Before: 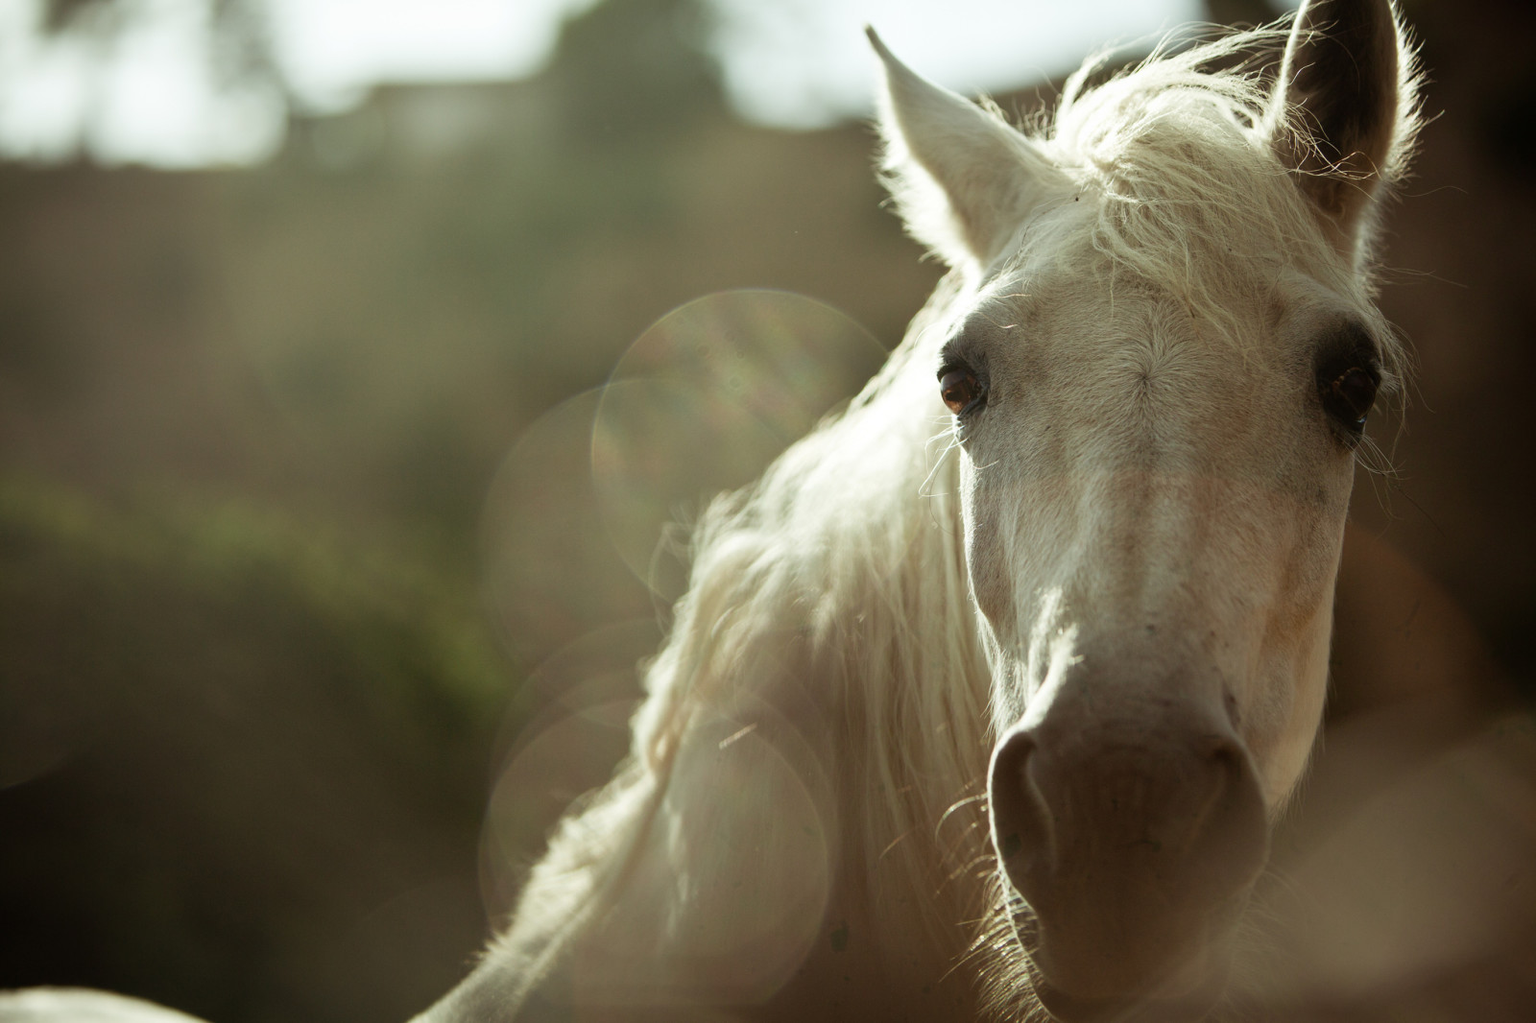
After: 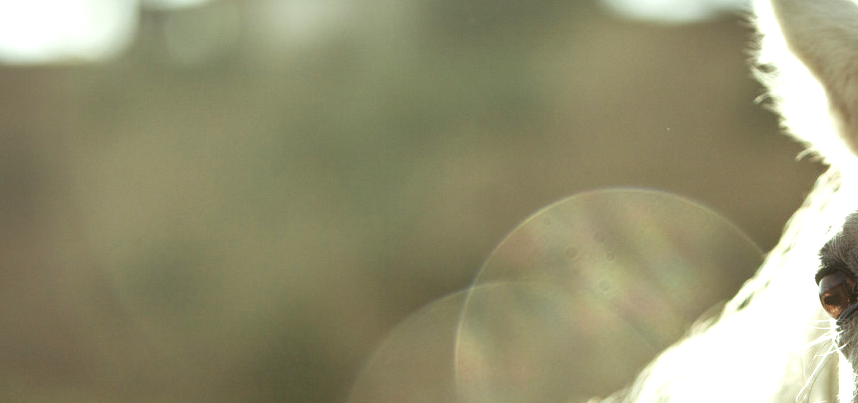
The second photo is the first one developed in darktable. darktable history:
exposure: black level correction 0.001, exposure 0.5 EV, compensate exposure bias true, compensate highlight preservation false
crop: left 10.121%, top 10.631%, right 36.218%, bottom 51.526%
white balance: emerald 1
local contrast: on, module defaults
